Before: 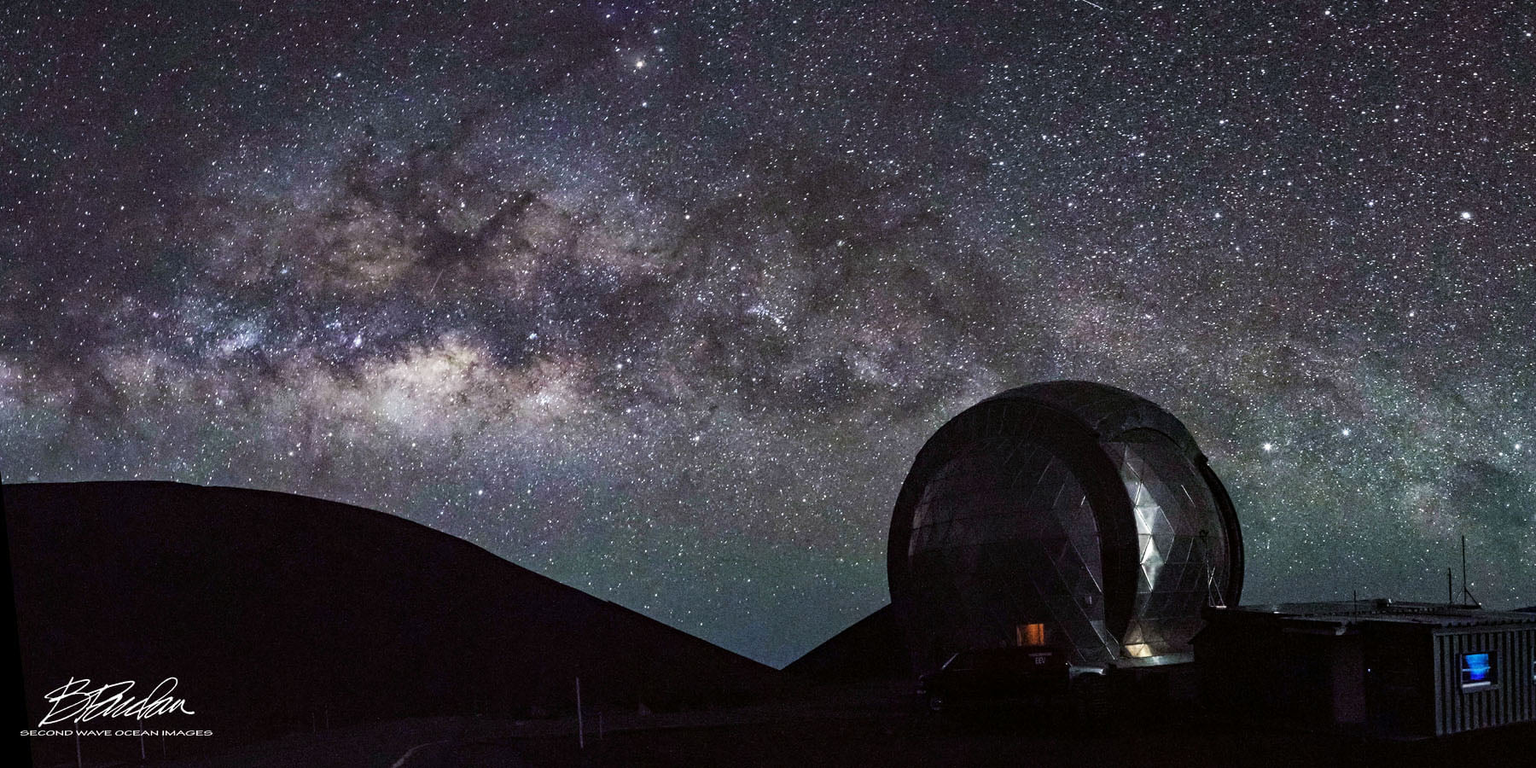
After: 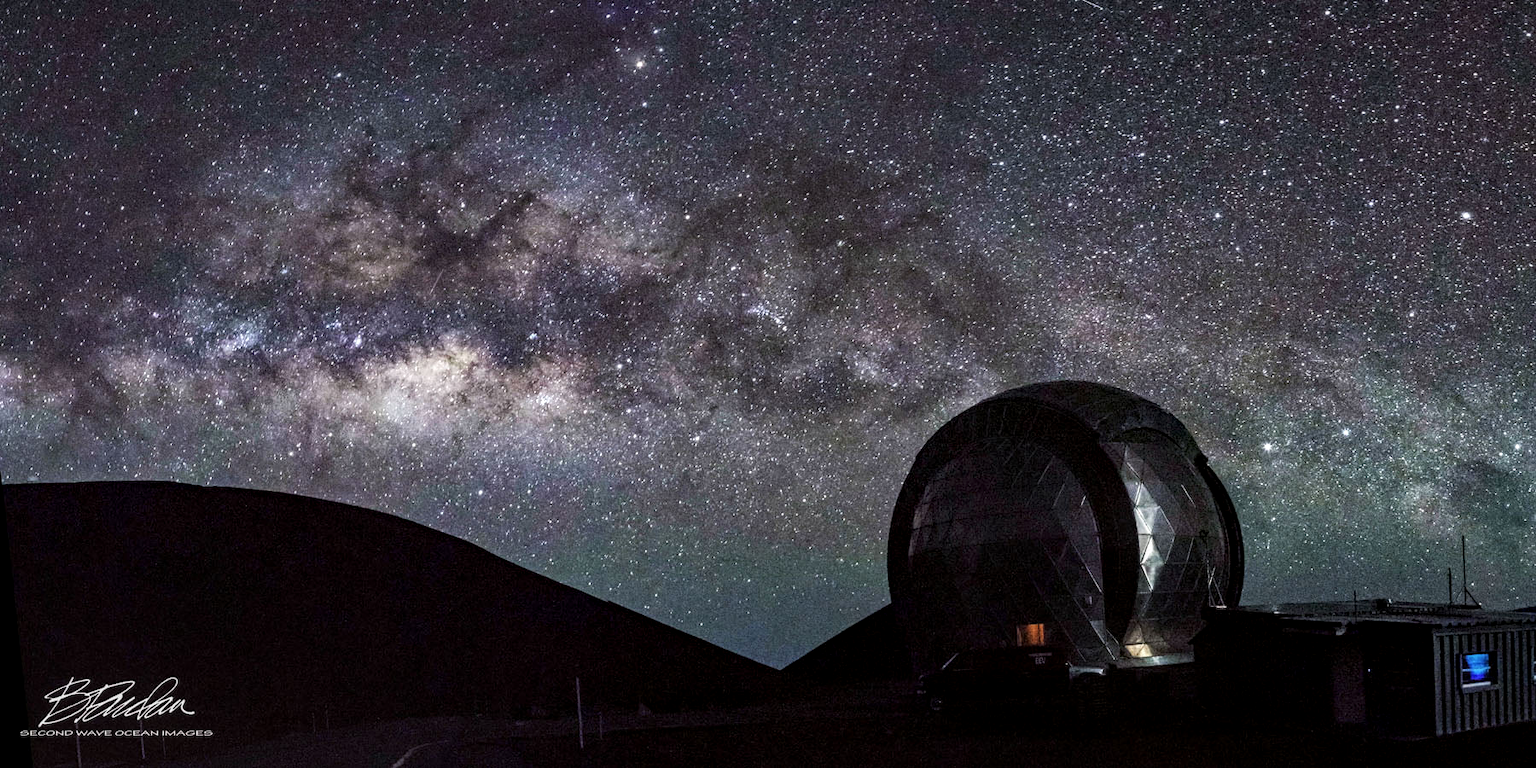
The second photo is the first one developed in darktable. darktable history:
exposure: compensate highlight preservation false
local contrast: detail 130%
